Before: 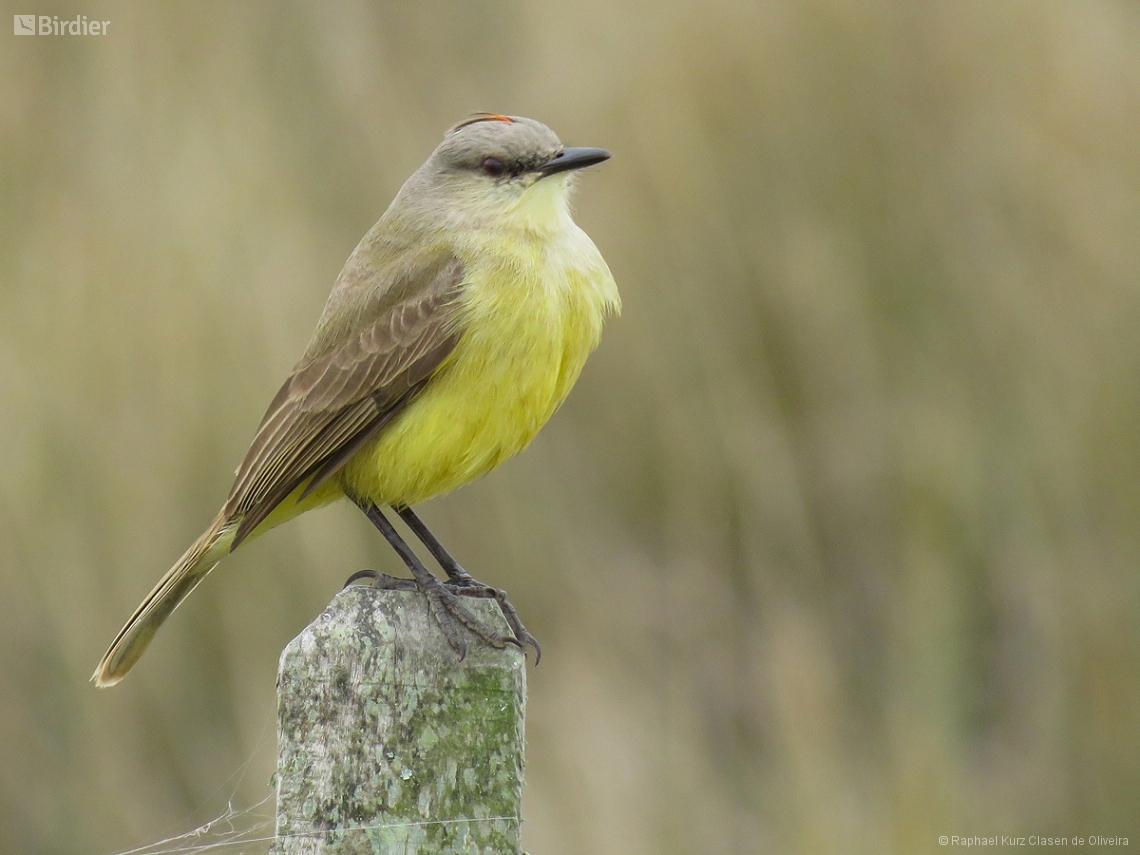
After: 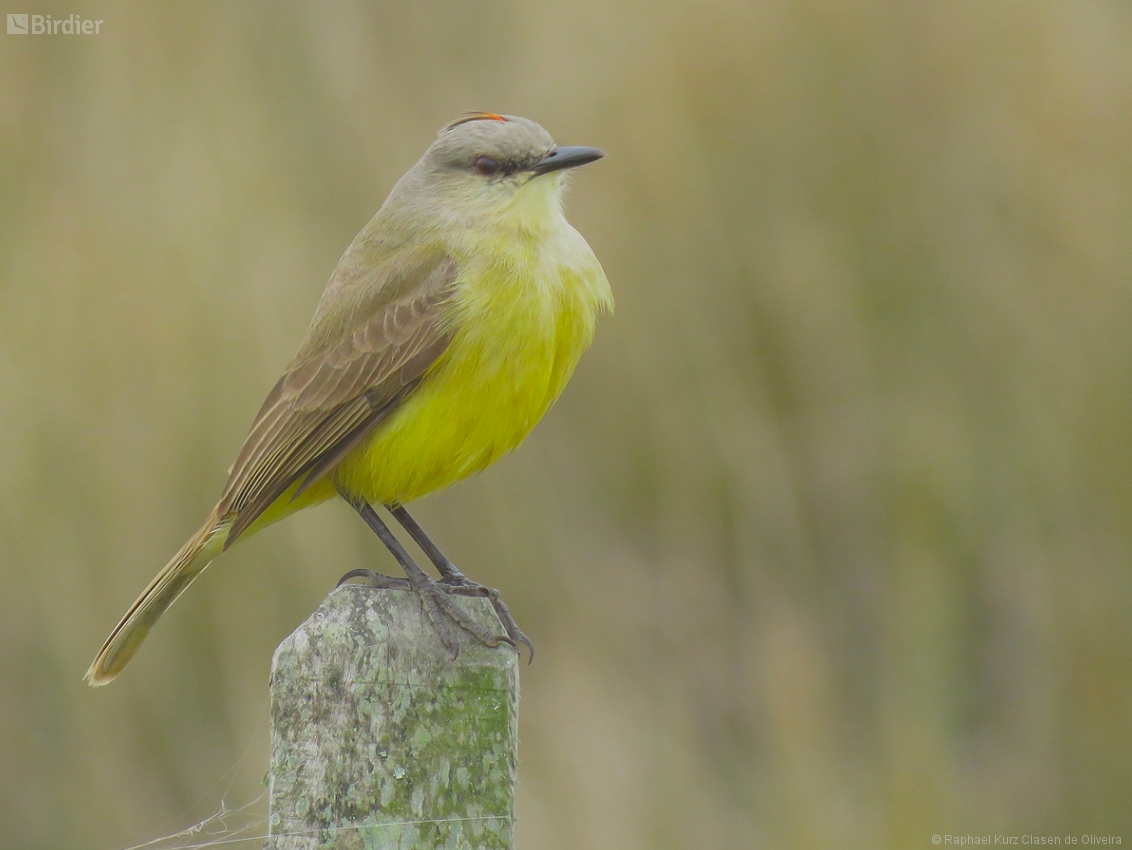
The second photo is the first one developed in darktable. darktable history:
crop and rotate: left 0.614%, top 0.179%, bottom 0.309%
local contrast: detail 69%
vibrance: vibrance 100%
